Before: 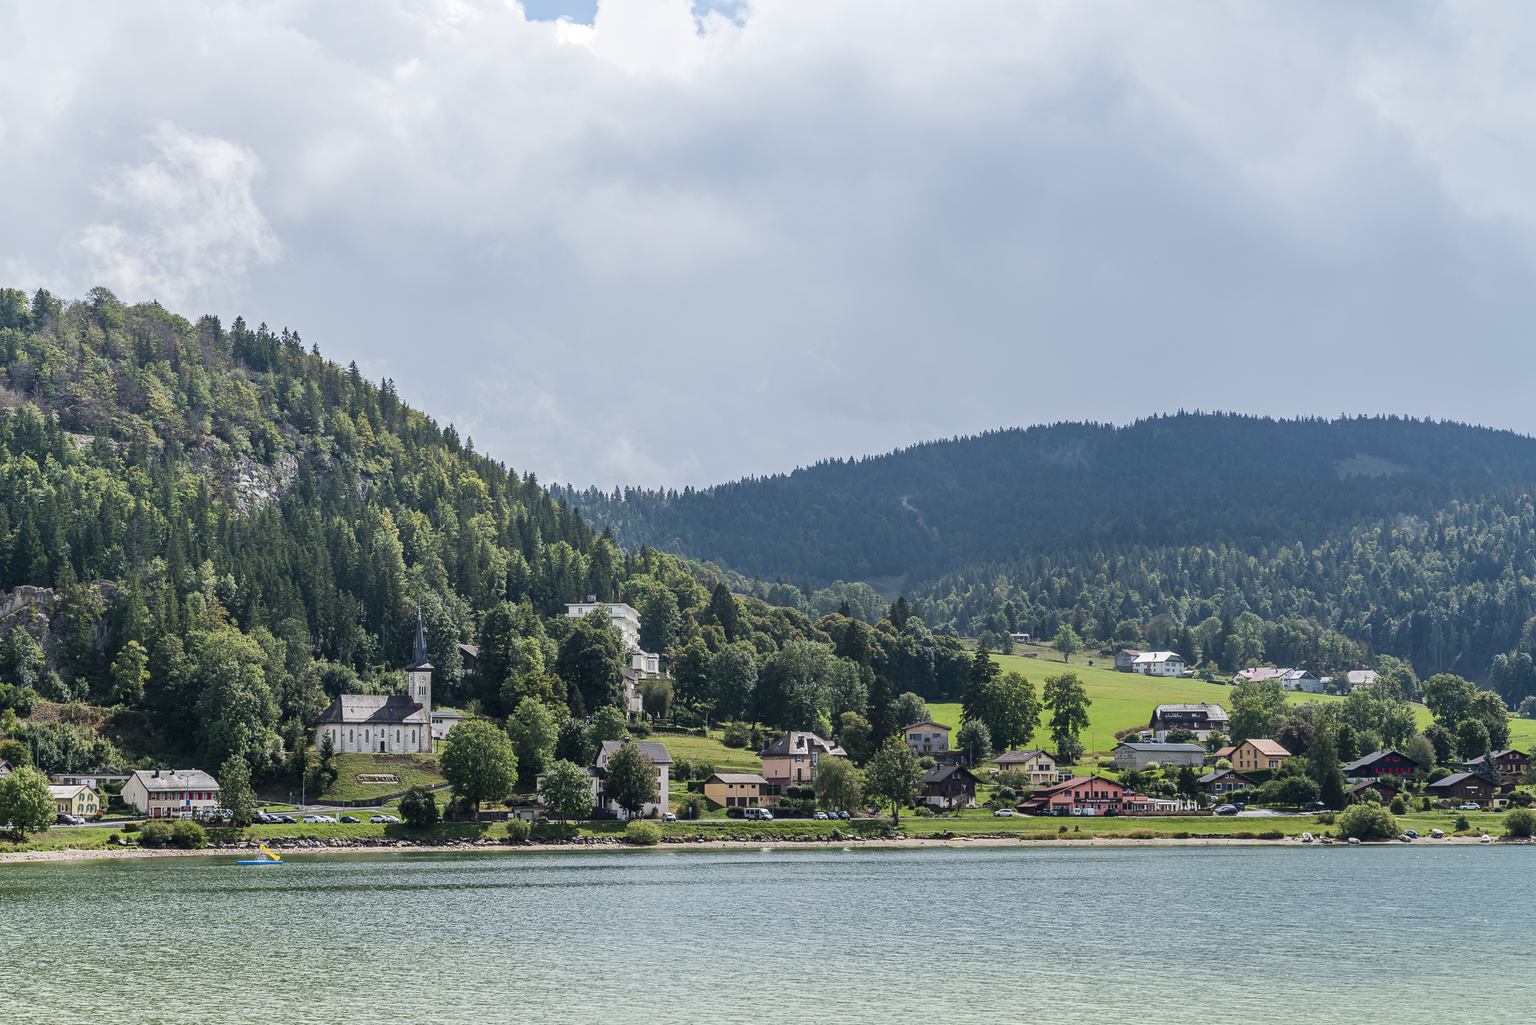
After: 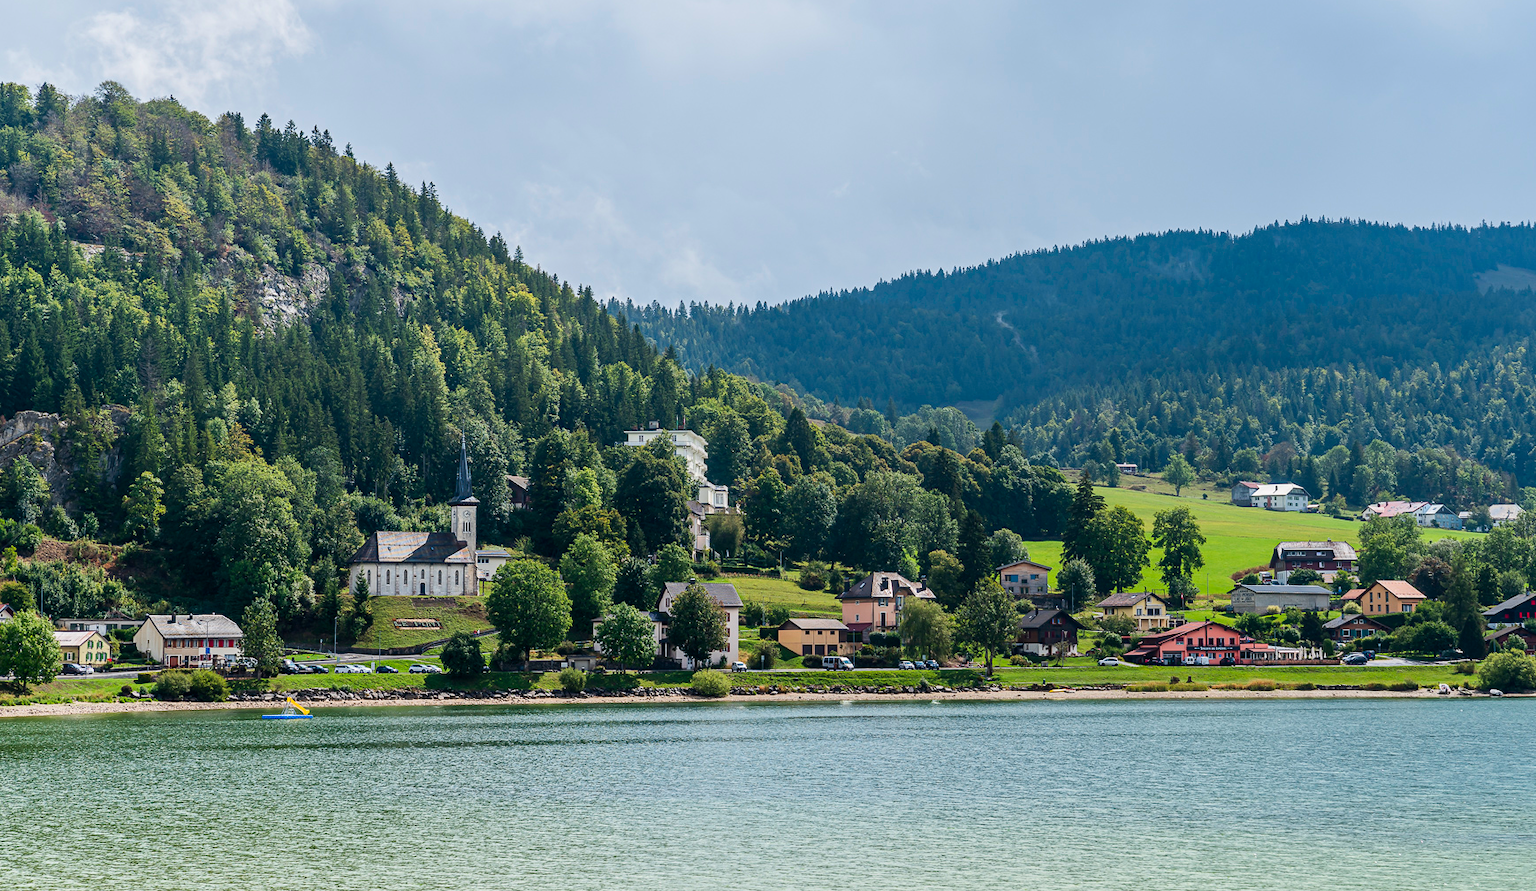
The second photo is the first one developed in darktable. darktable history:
crop: top 20.916%, right 9.437%, bottom 0.316%
contrast brightness saturation: contrast 0.09, saturation 0.28
